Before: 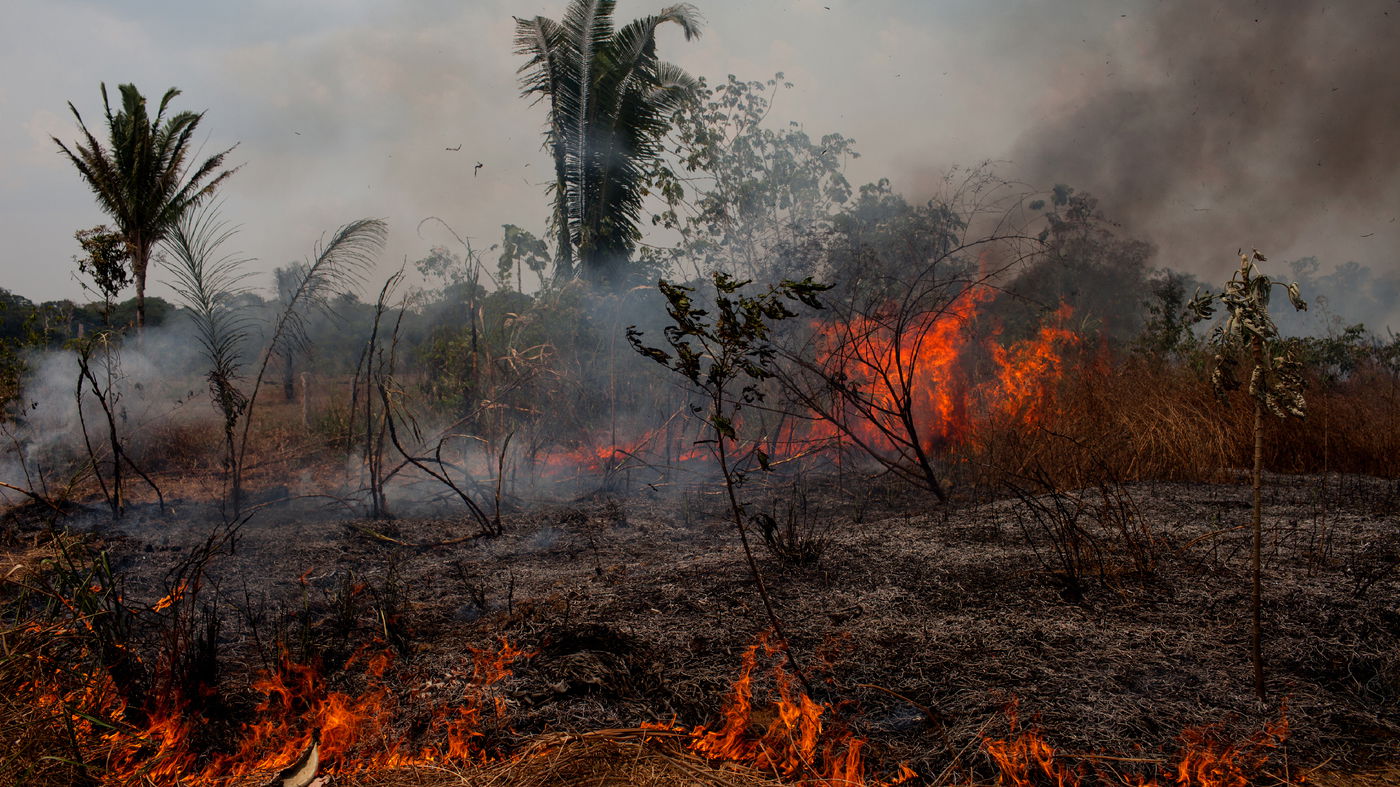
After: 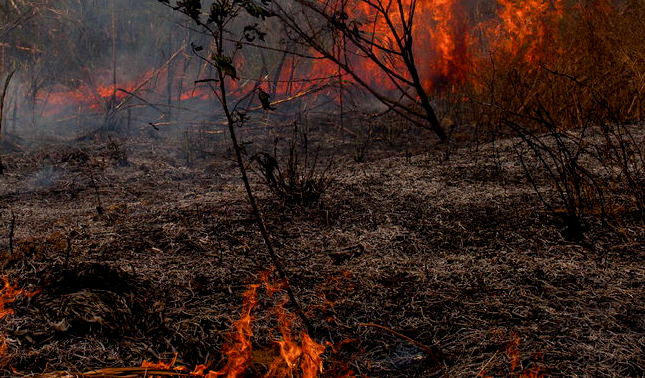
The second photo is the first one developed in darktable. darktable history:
crop: left 35.713%, top 45.985%, right 18.179%, bottom 5.922%
color balance rgb: global offset › luminance -0.254%, perceptual saturation grading › global saturation 0.364%, perceptual saturation grading › highlights -16.09%, perceptual saturation grading › shadows 25.067%, global vibrance 9.777%
